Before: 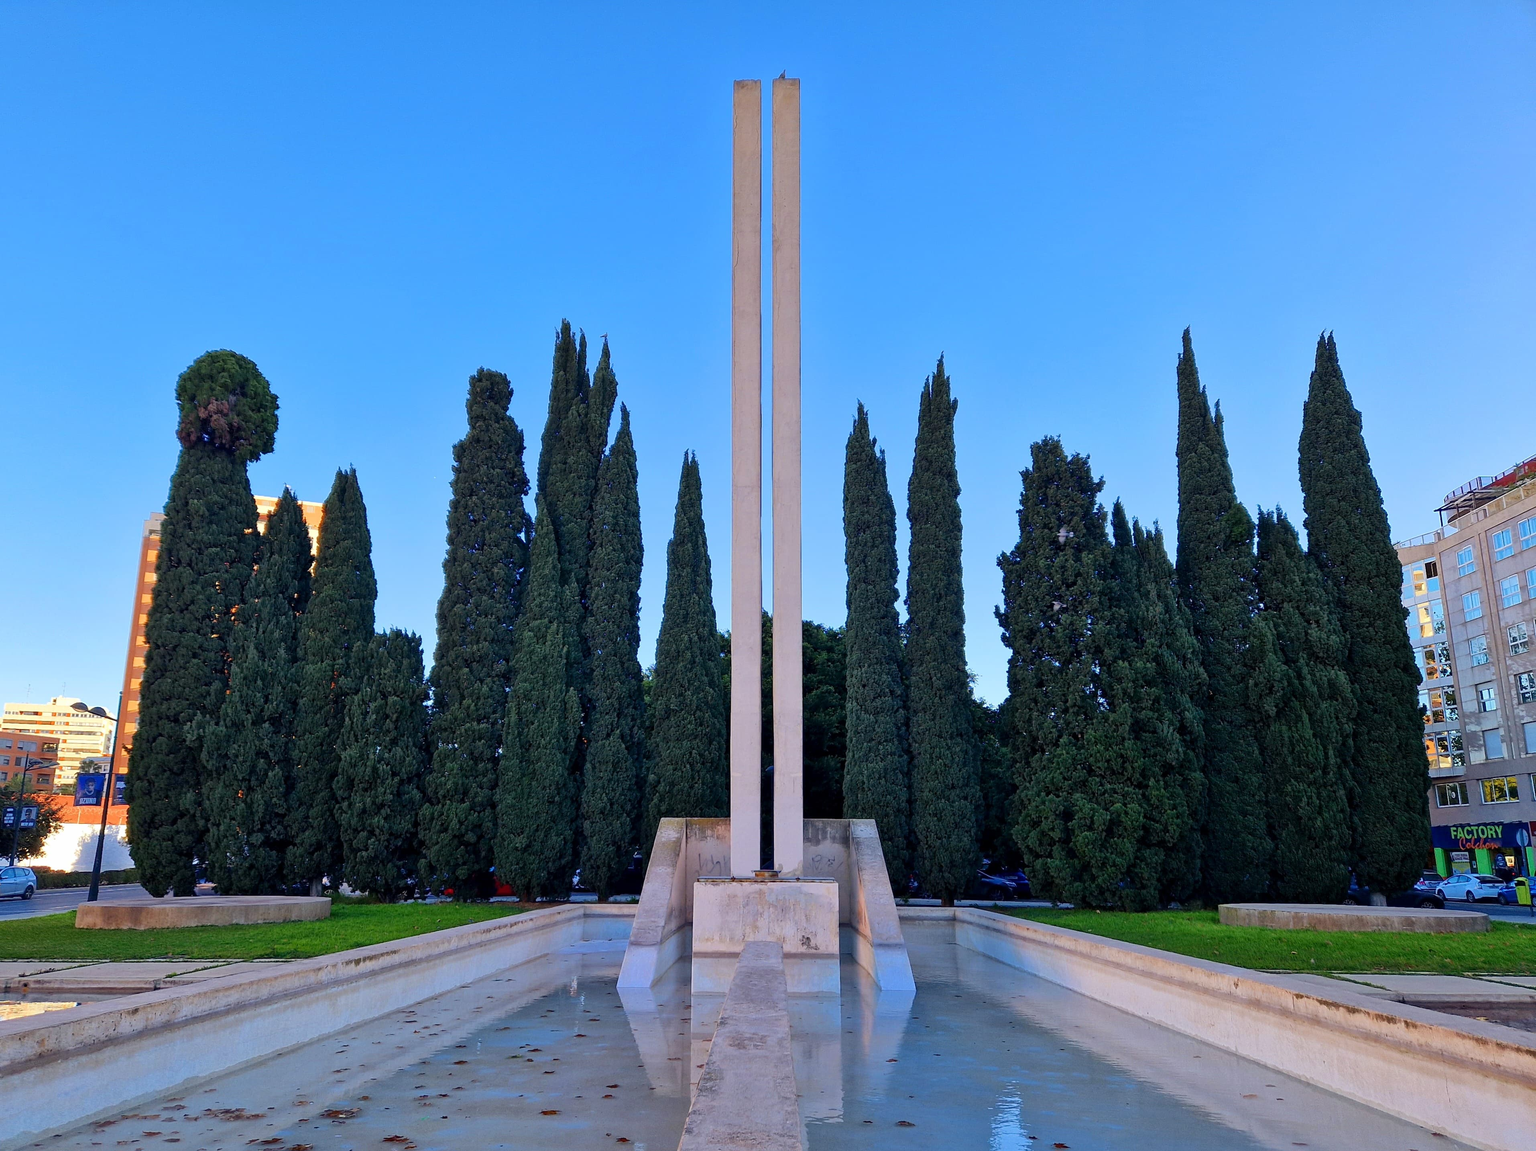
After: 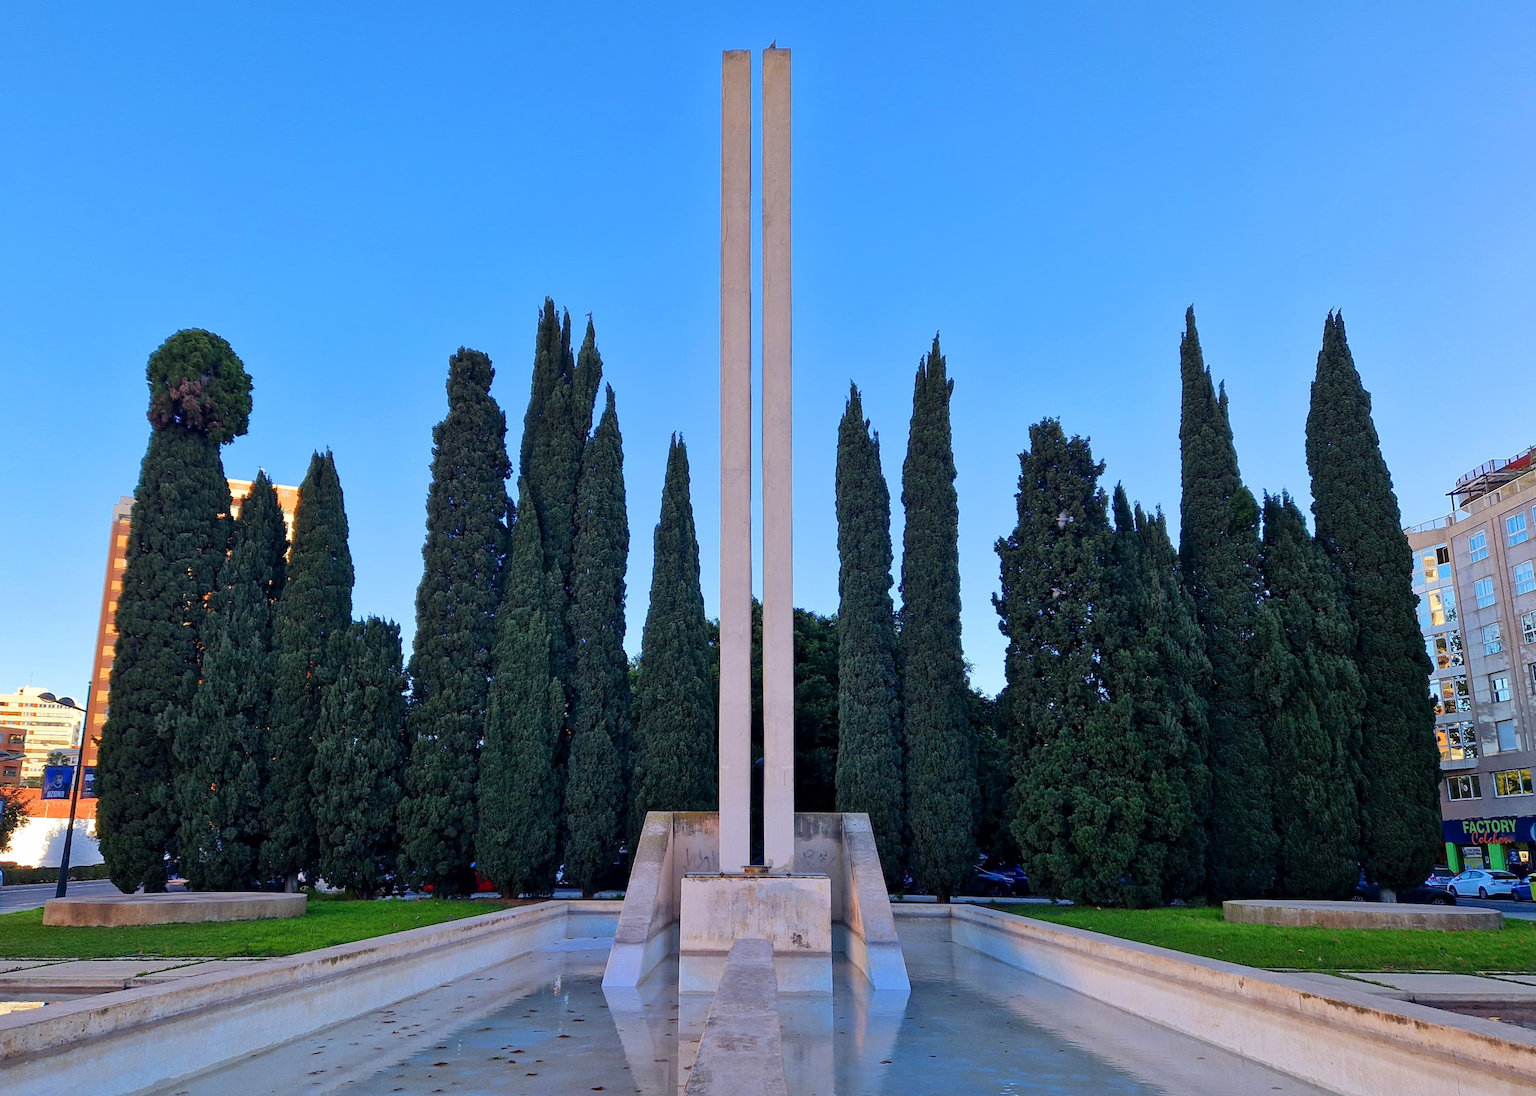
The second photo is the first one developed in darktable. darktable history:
crop: left 2.237%, top 2.775%, right 0.876%, bottom 4.873%
